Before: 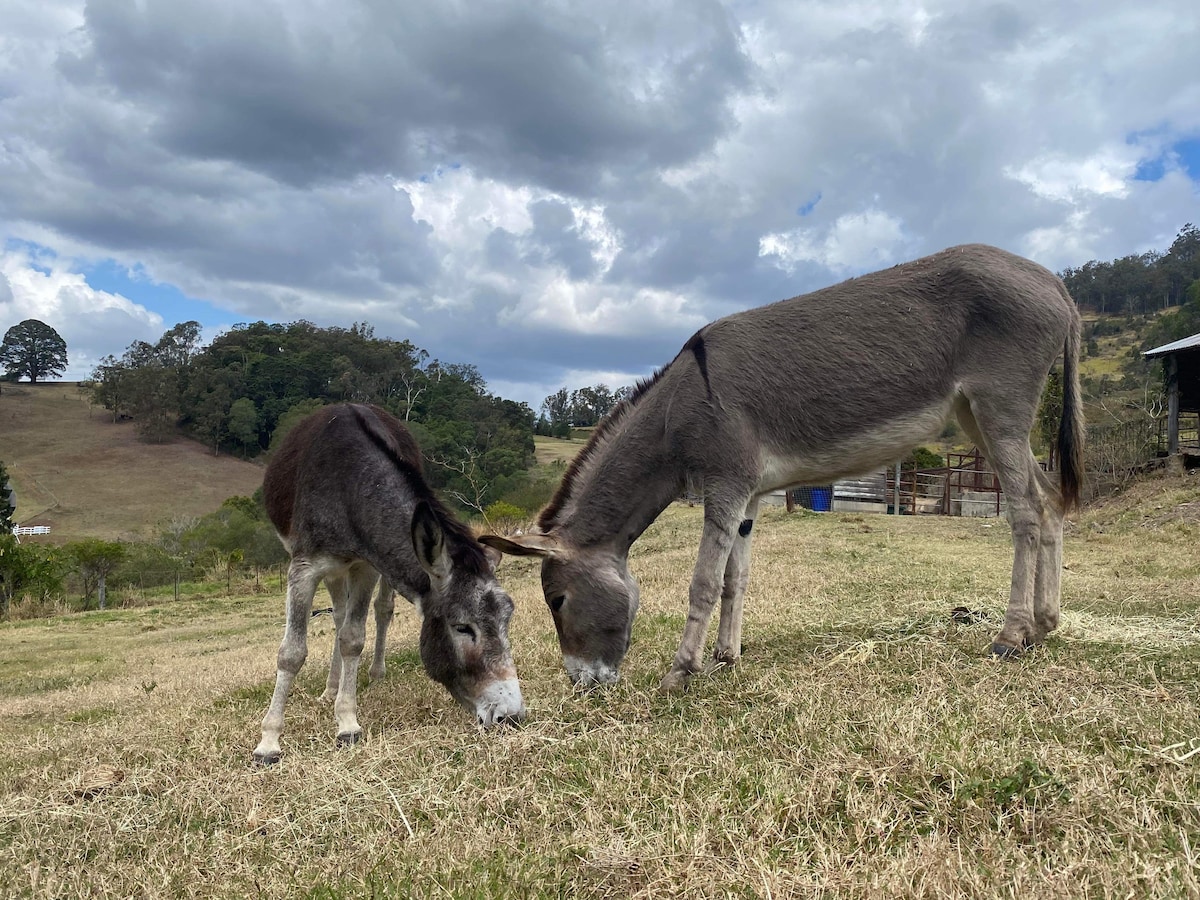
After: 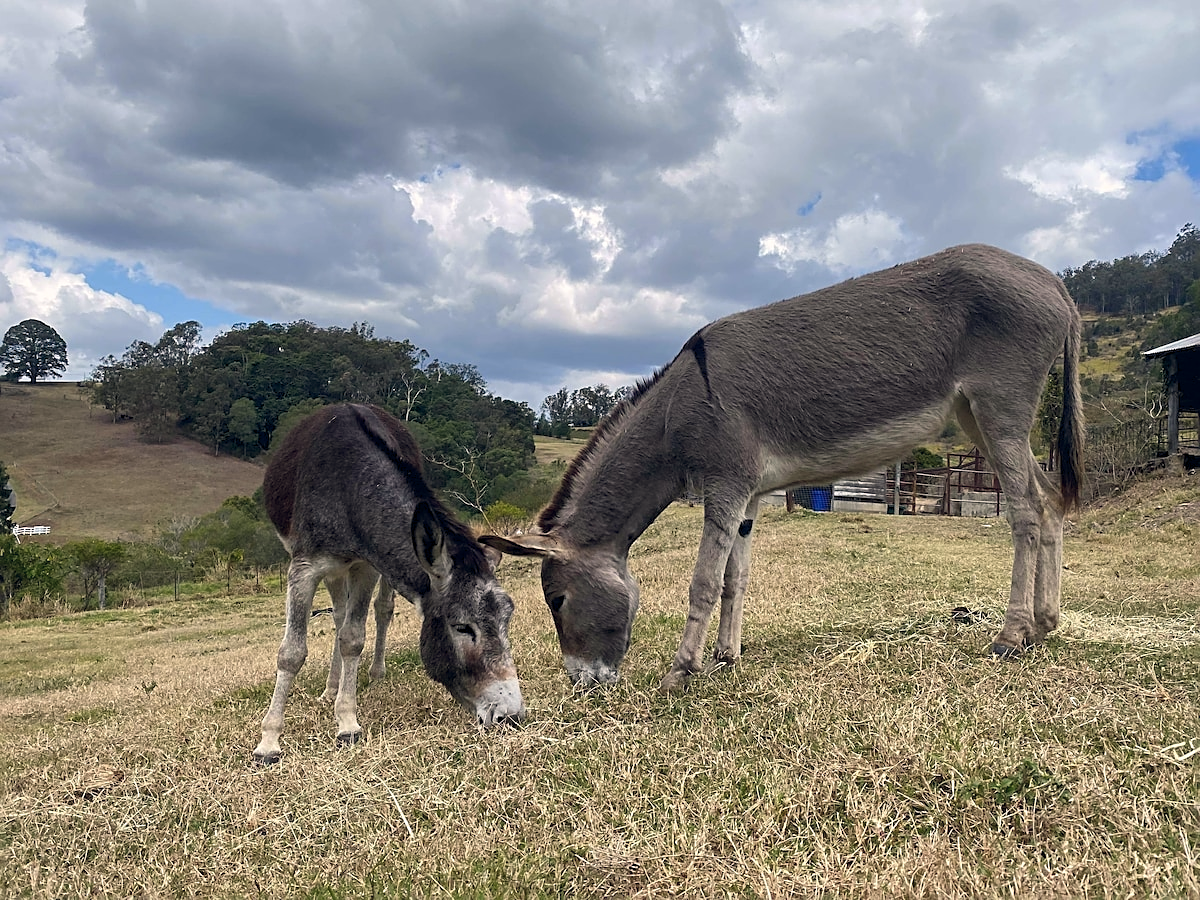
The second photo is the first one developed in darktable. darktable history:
color balance rgb: shadows lift › hue 87.51°, highlights gain › chroma 1.62%, highlights gain › hue 55.1°, global offset › chroma 0.06%, global offset › hue 253.66°, linear chroma grading › global chroma 0.5%
sharpen: on, module defaults
